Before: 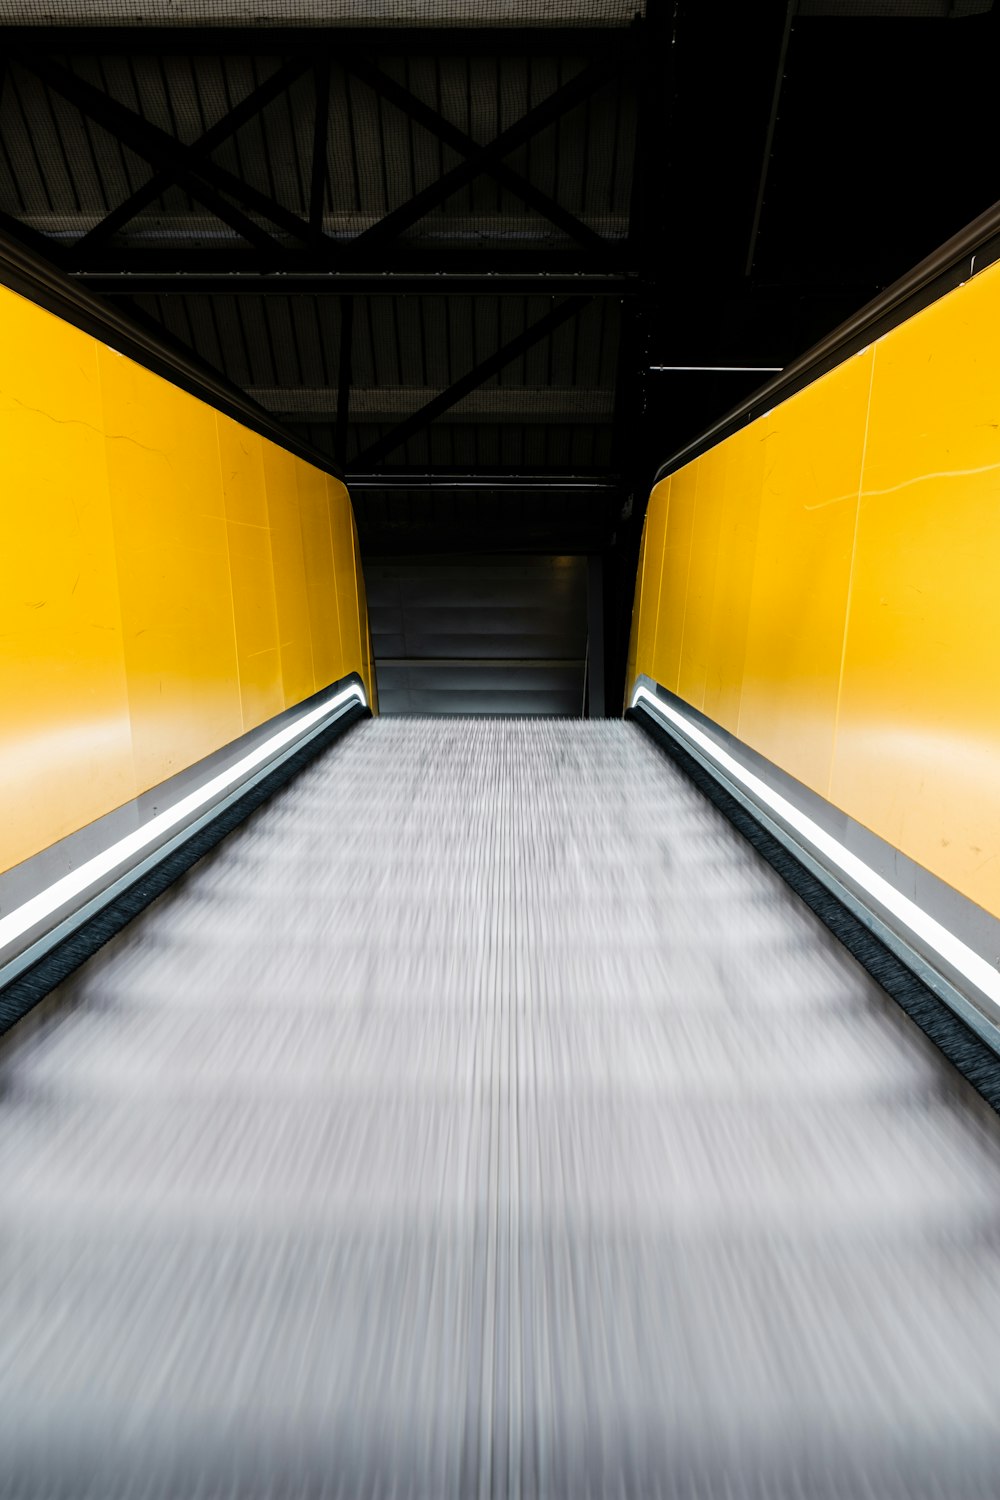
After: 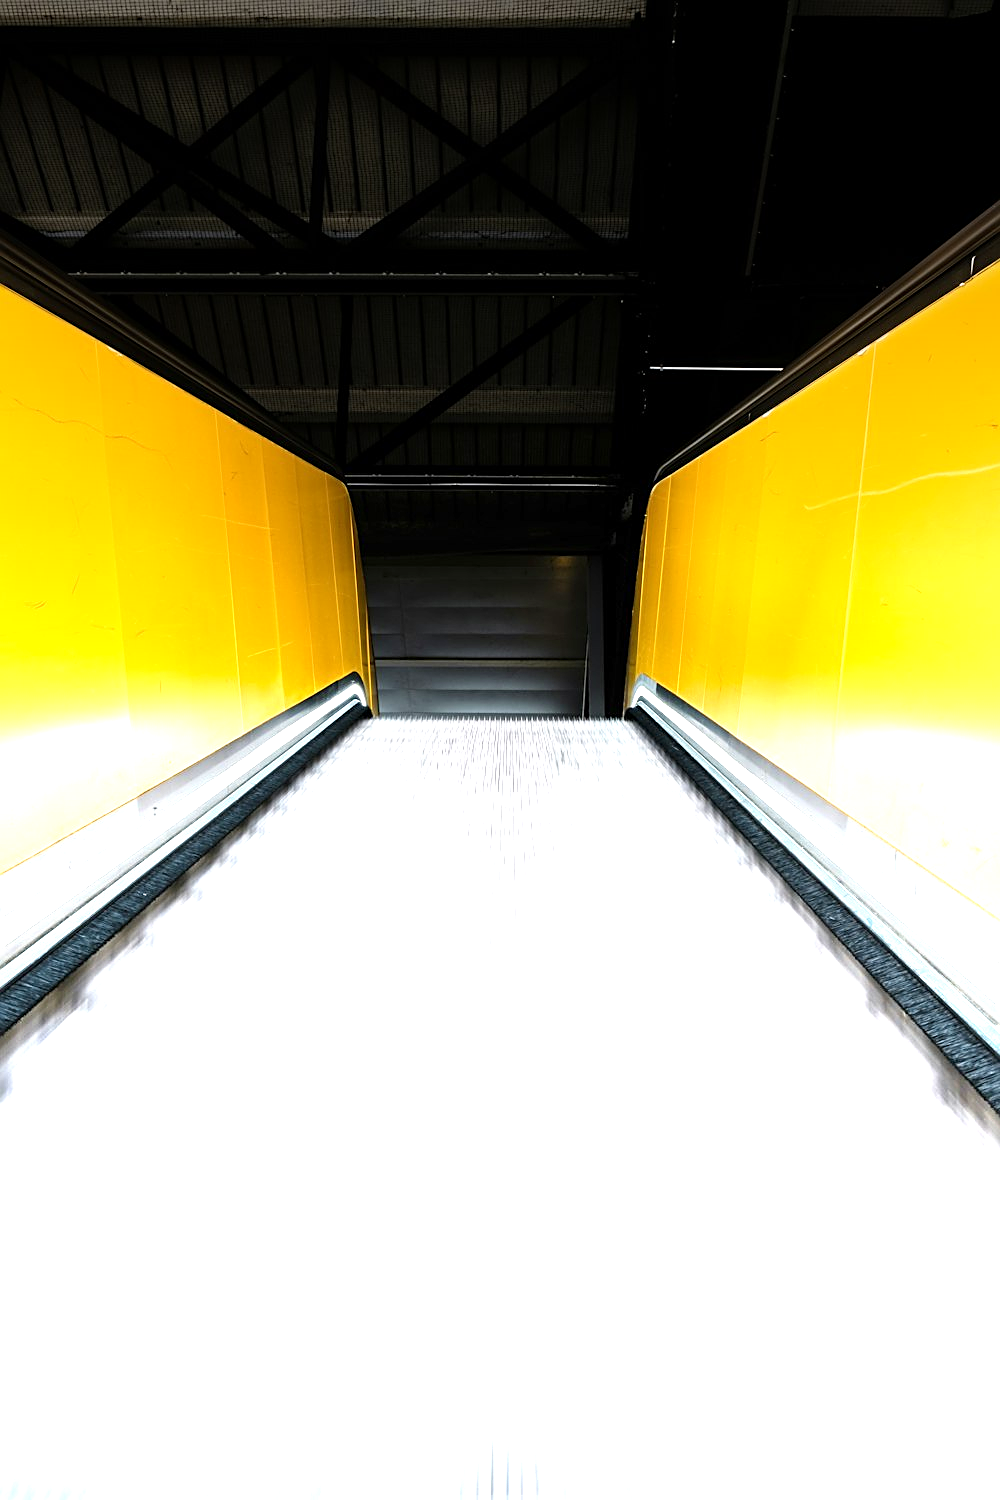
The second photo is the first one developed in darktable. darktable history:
sharpen: on, module defaults
graduated density: density -3.9 EV
